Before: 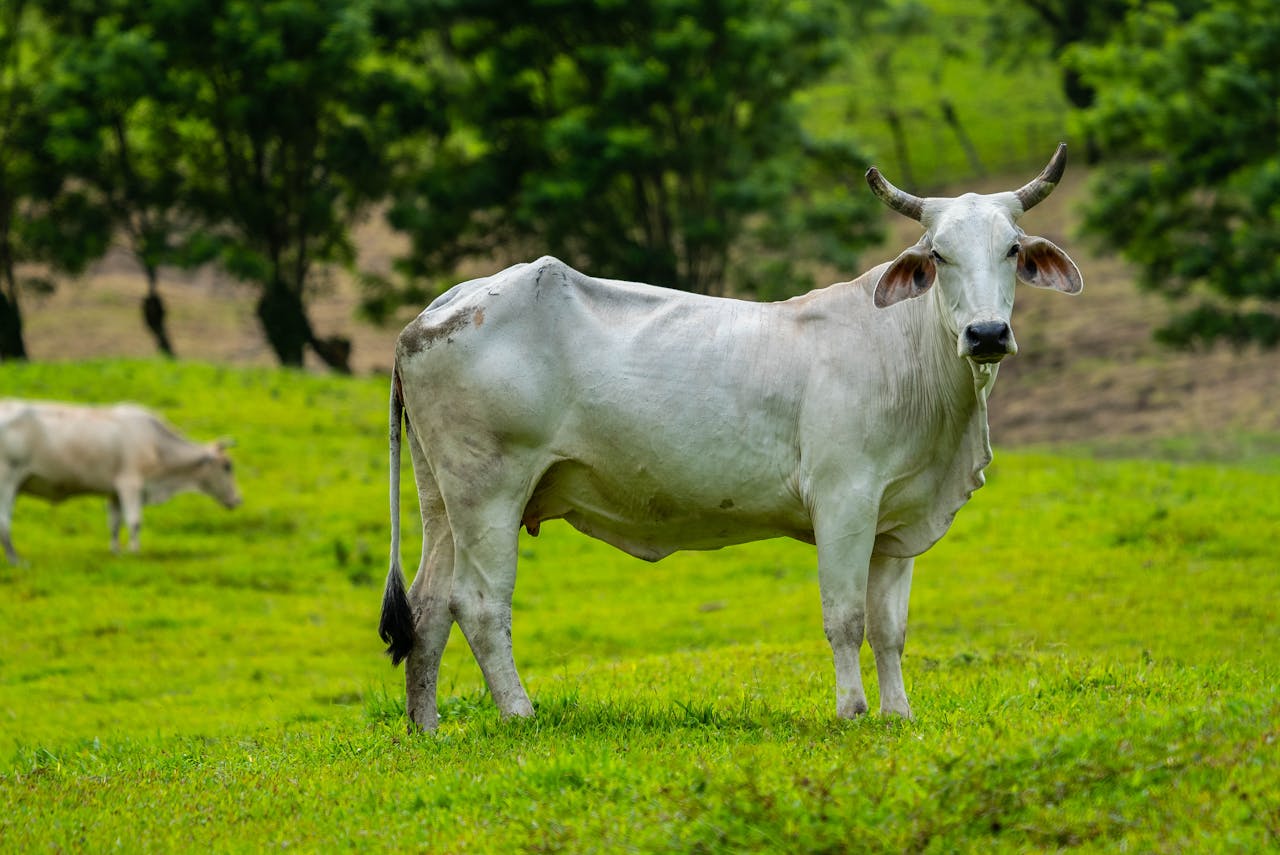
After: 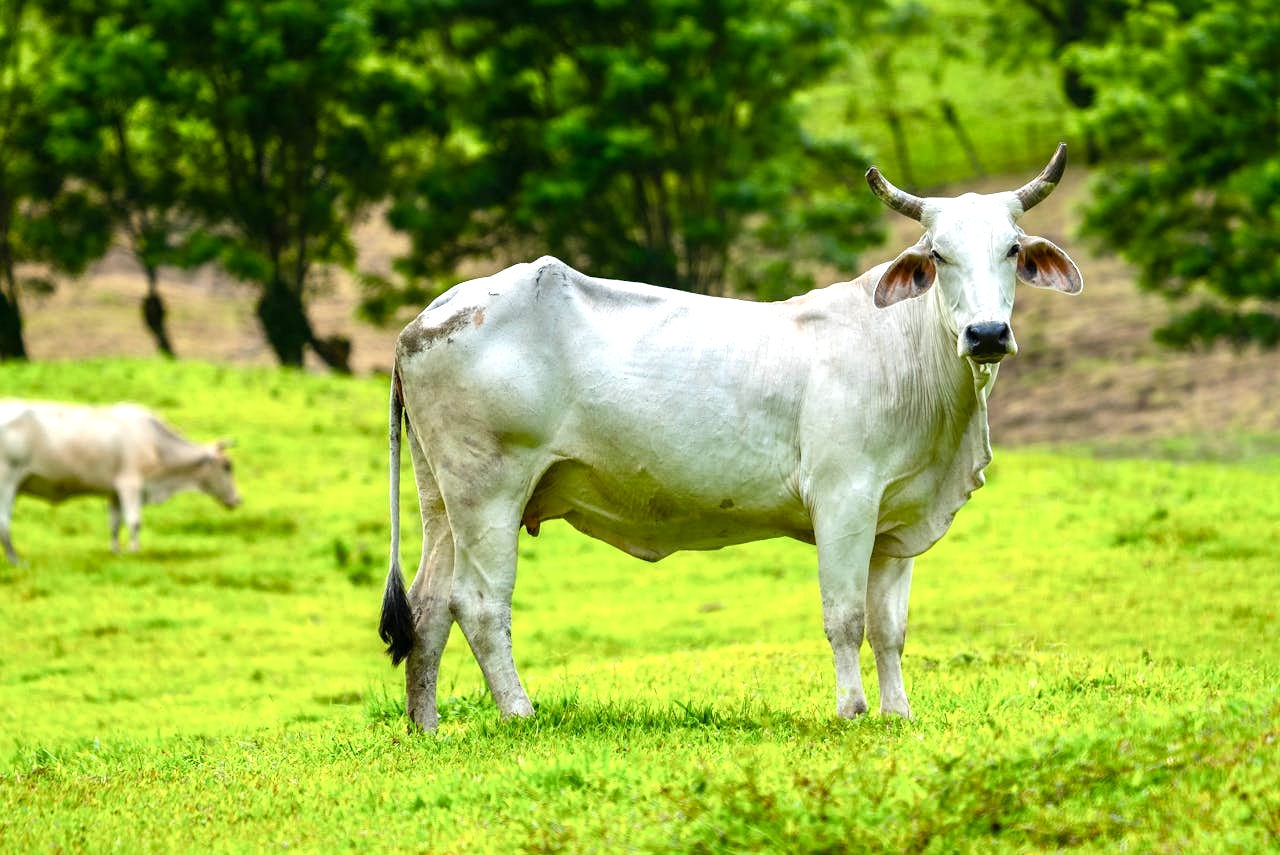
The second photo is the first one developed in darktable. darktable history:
exposure: exposure 0.74 EV, compensate highlight preservation false
color balance rgb: linear chroma grading › shadows 32%, linear chroma grading › global chroma -2%, linear chroma grading › mid-tones 4%, perceptual saturation grading › global saturation -2%, perceptual saturation grading › highlights -8%, perceptual saturation grading › mid-tones 8%, perceptual saturation grading › shadows 4%, perceptual brilliance grading › highlights 8%, perceptual brilliance grading › mid-tones 4%, perceptual brilliance grading › shadows 2%, global vibrance 16%, saturation formula JzAzBz (2021)
